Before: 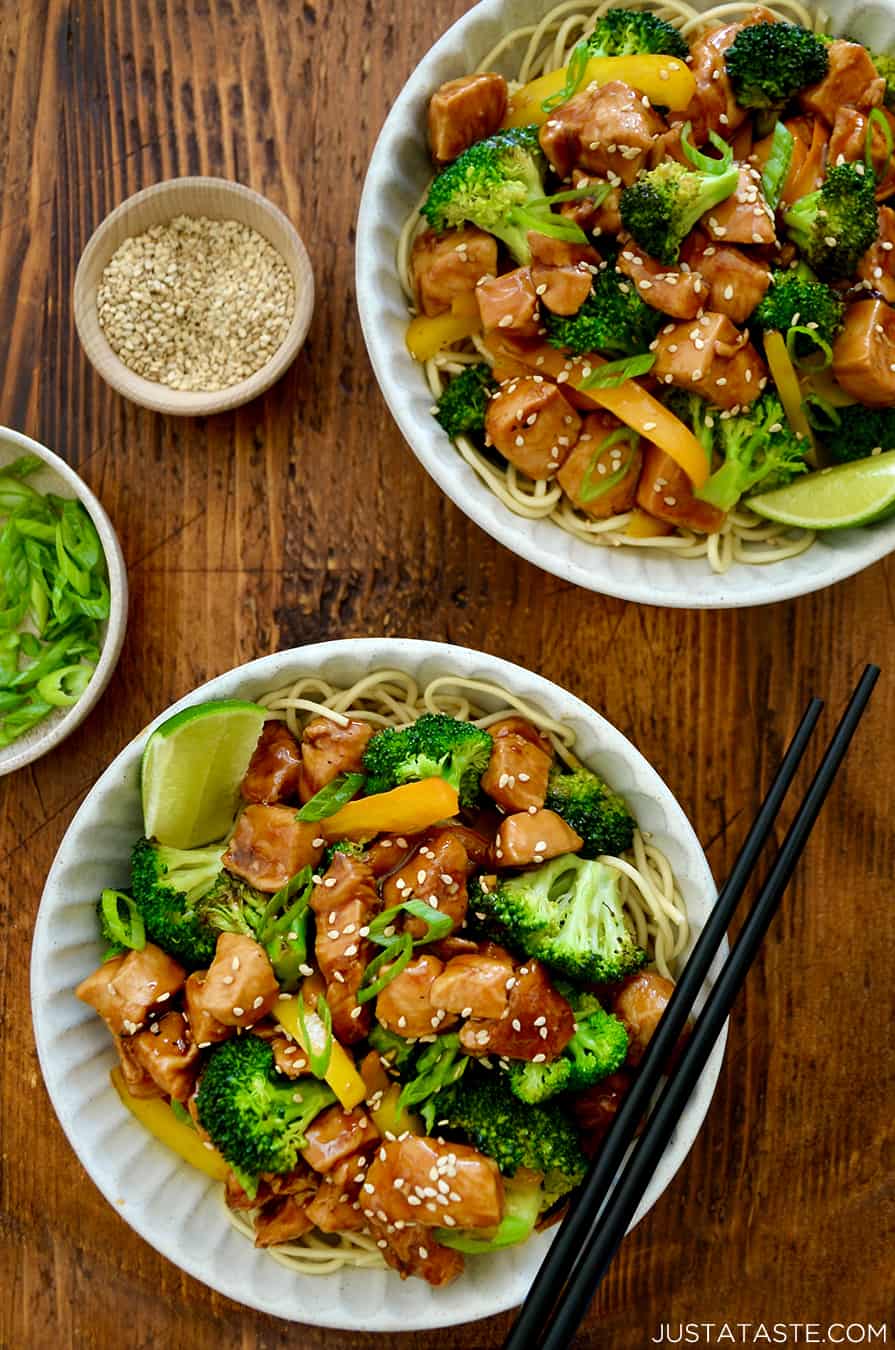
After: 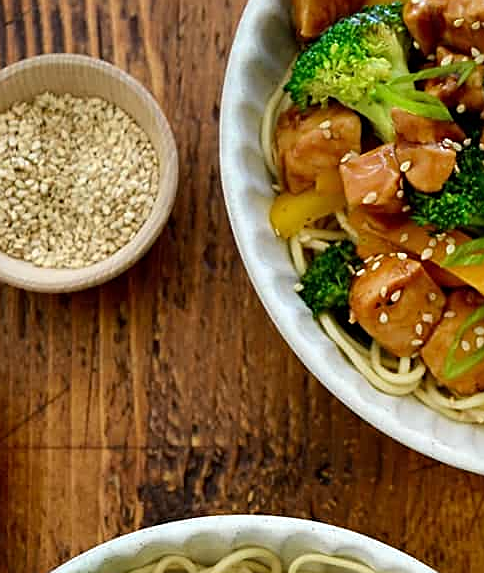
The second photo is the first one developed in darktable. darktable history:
crop: left 15.255%, top 9.181%, right 30.659%, bottom 48.343%
sharpen: on, module defaults
